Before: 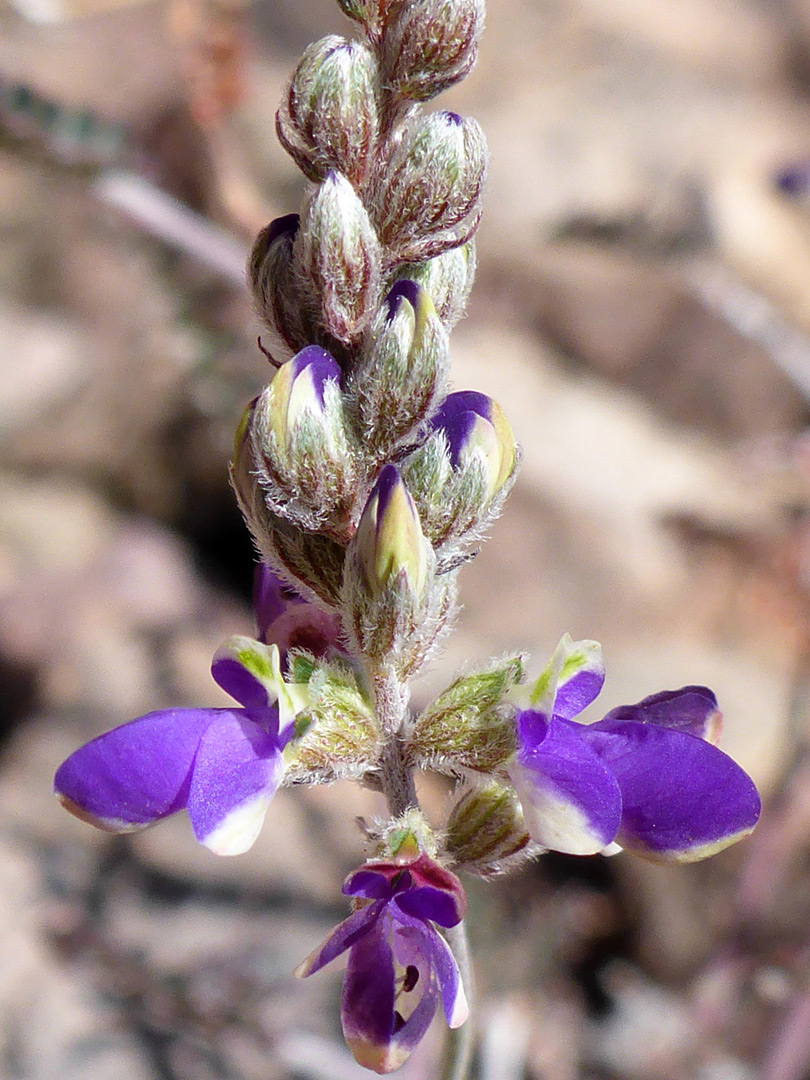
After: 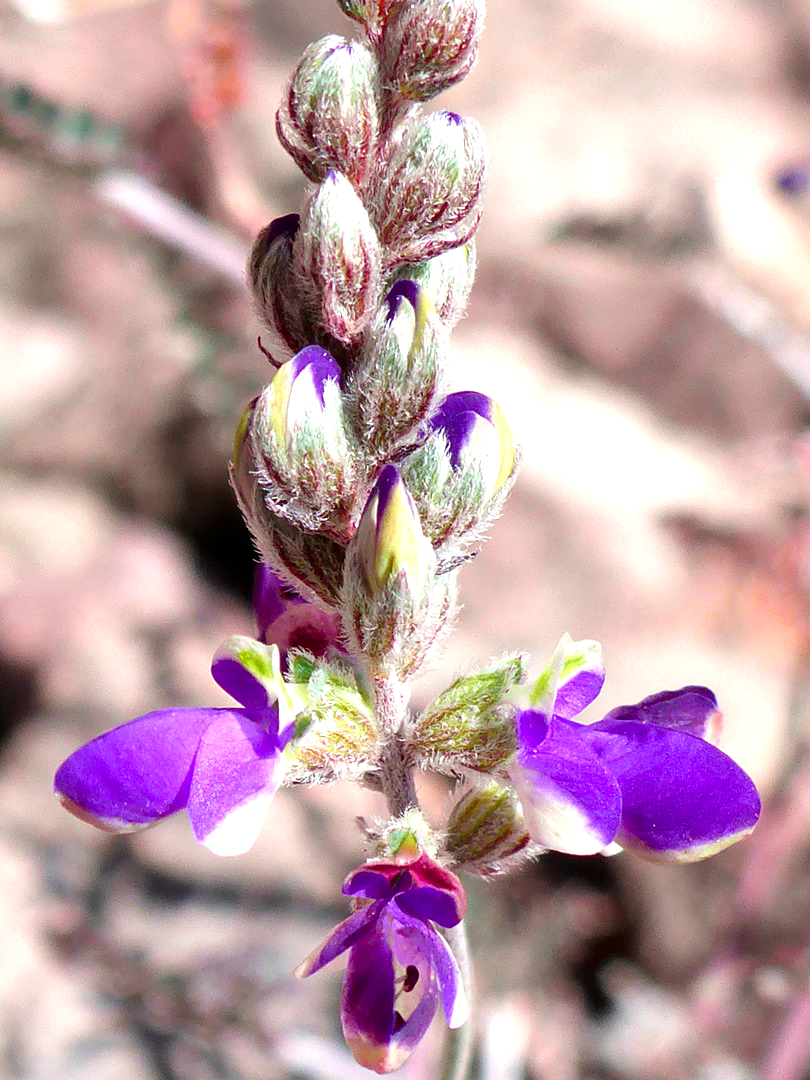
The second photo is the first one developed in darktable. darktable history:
tone curve: curves: ch0 [(0, 0) (0.059, 0.027) (0.162, 0.125) (0.304, 0.279) (0.547, 0.532) (0.828, 0.815) (1, 0.983)]; ch1 [(0, 0) (0.23, 0.166) (0.34, 0.308) (0.371, 0.337) (0.429, 0.411) (0.477, 0.462) (0.499, 0.498) (0.529, 0.537) (0.559, 0.582) (0.743, 0.798) (1, 1)]; ch2 [(0, 0) (0.431, 0.414) (0.498, 0.503) (0.524, 0.528) (0.568, 0.546) (0.6, 0.597) (0.634, 0.645) (0.728, 0.742) (1, 1)], color space Lab, independent channels, preserve colors none
exposure: black level correction 0, exposure 0.691 EV, compensate highlight preservation false
